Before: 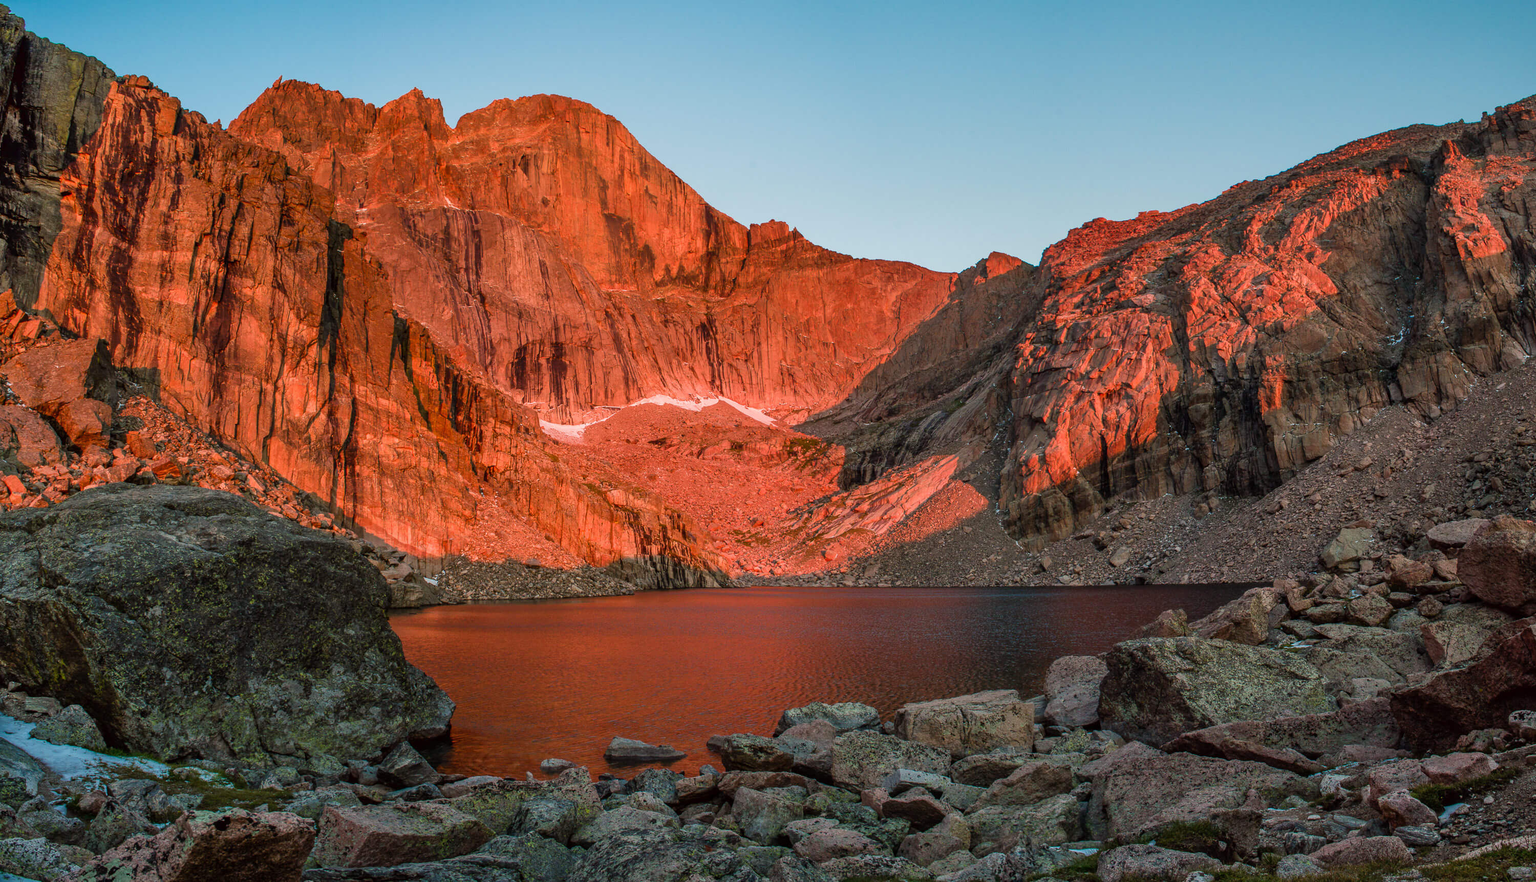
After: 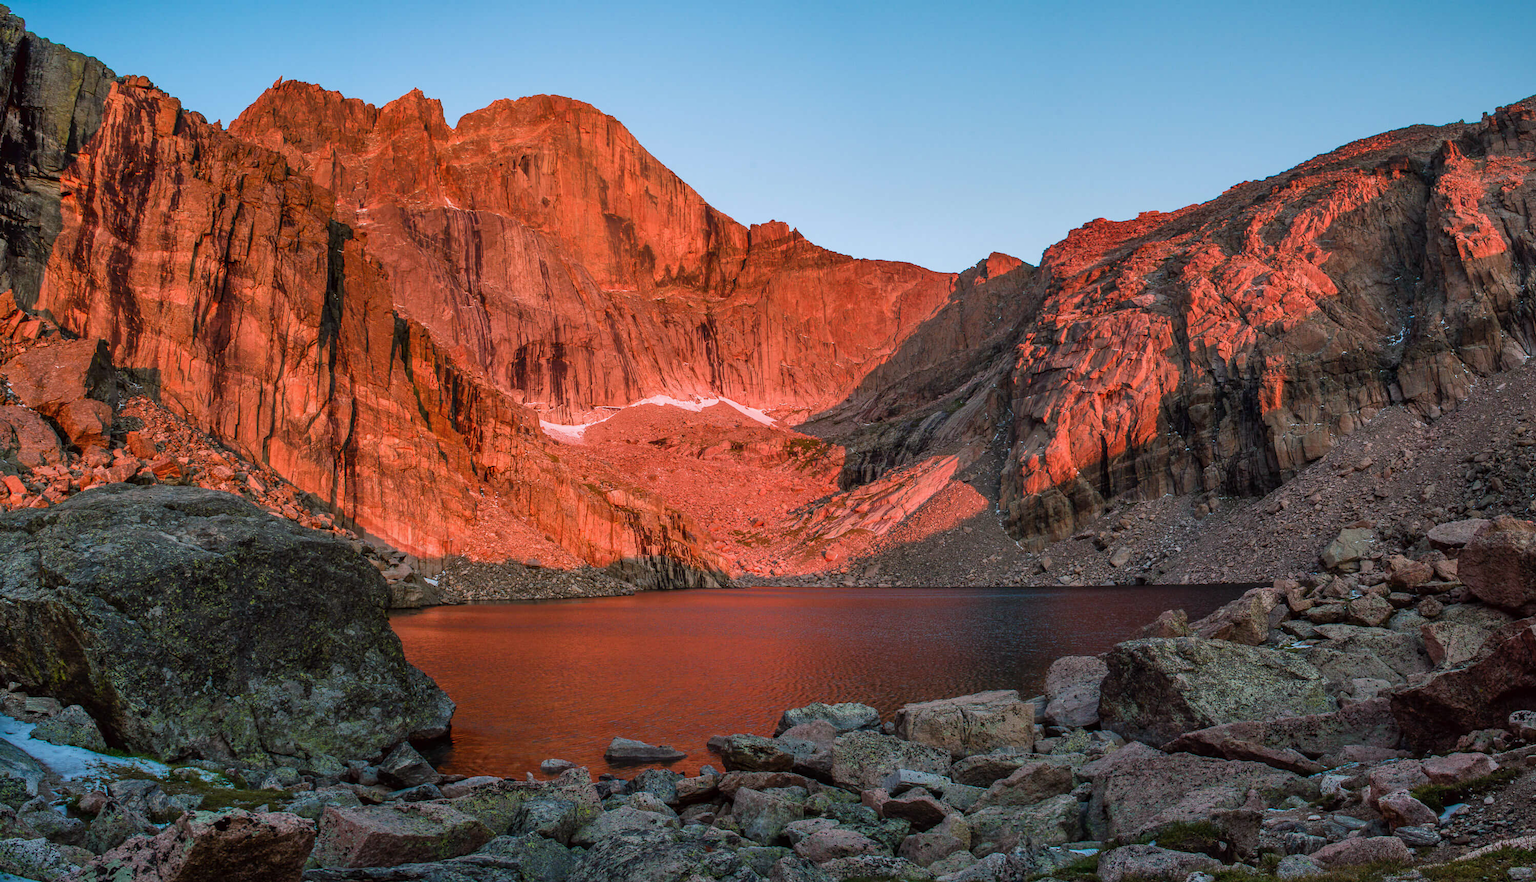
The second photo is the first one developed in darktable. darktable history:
tone equalizer: on, module defaults
color calibration: illuminant as shot in camera, x 0.358, y 0.373, temperature 4628.91 K
